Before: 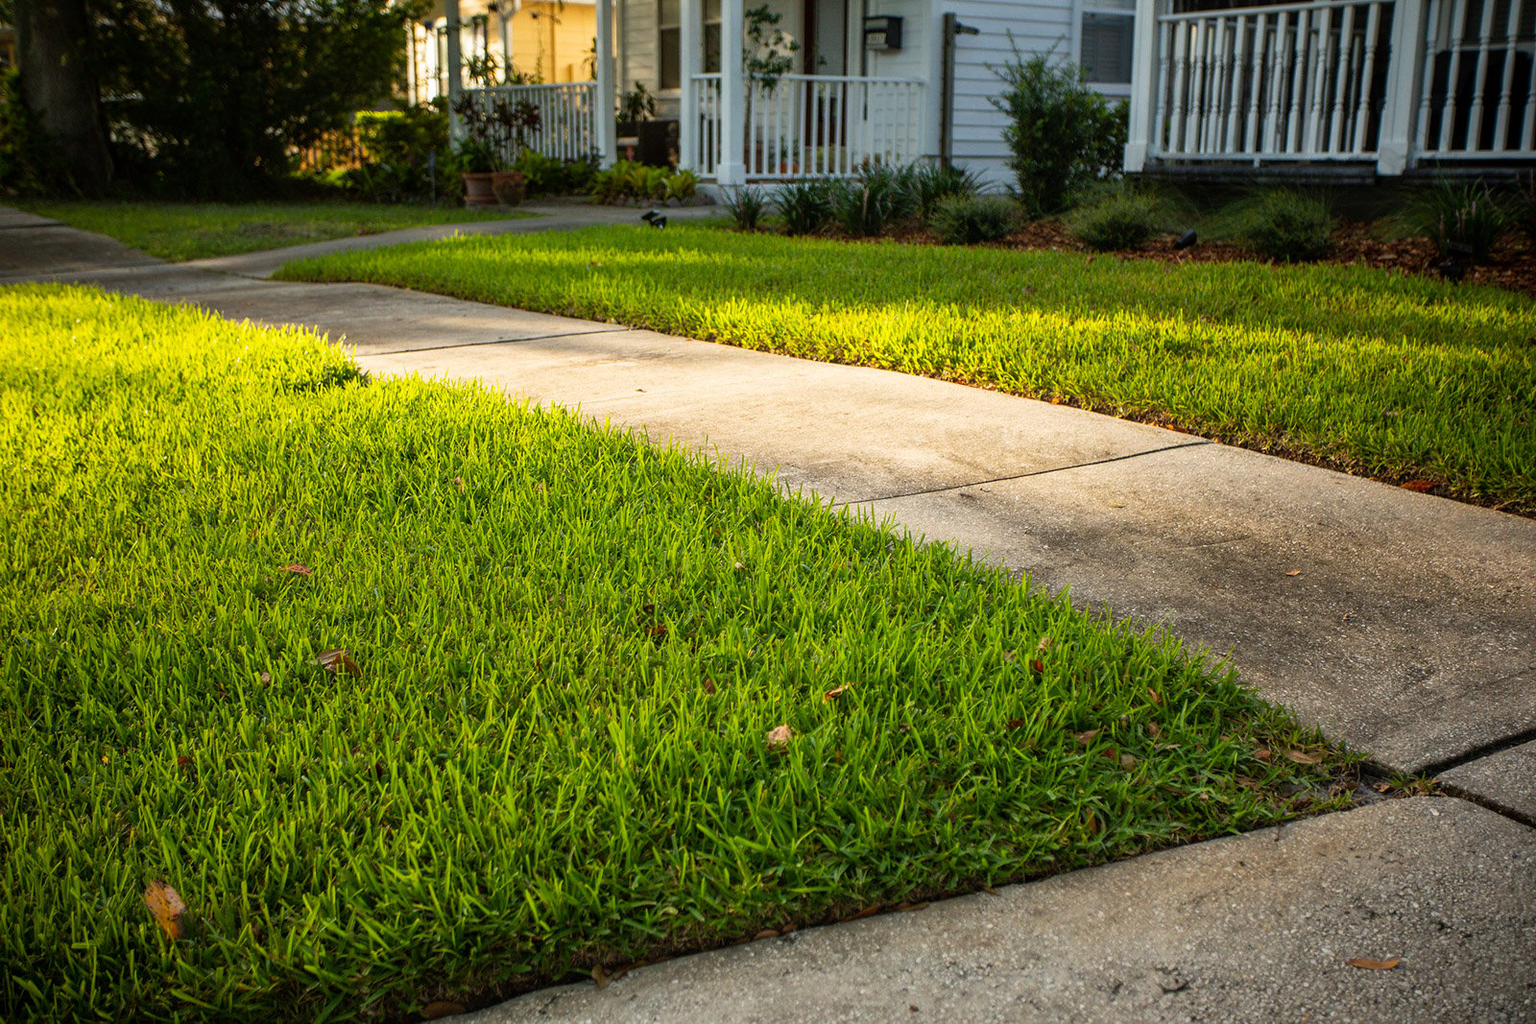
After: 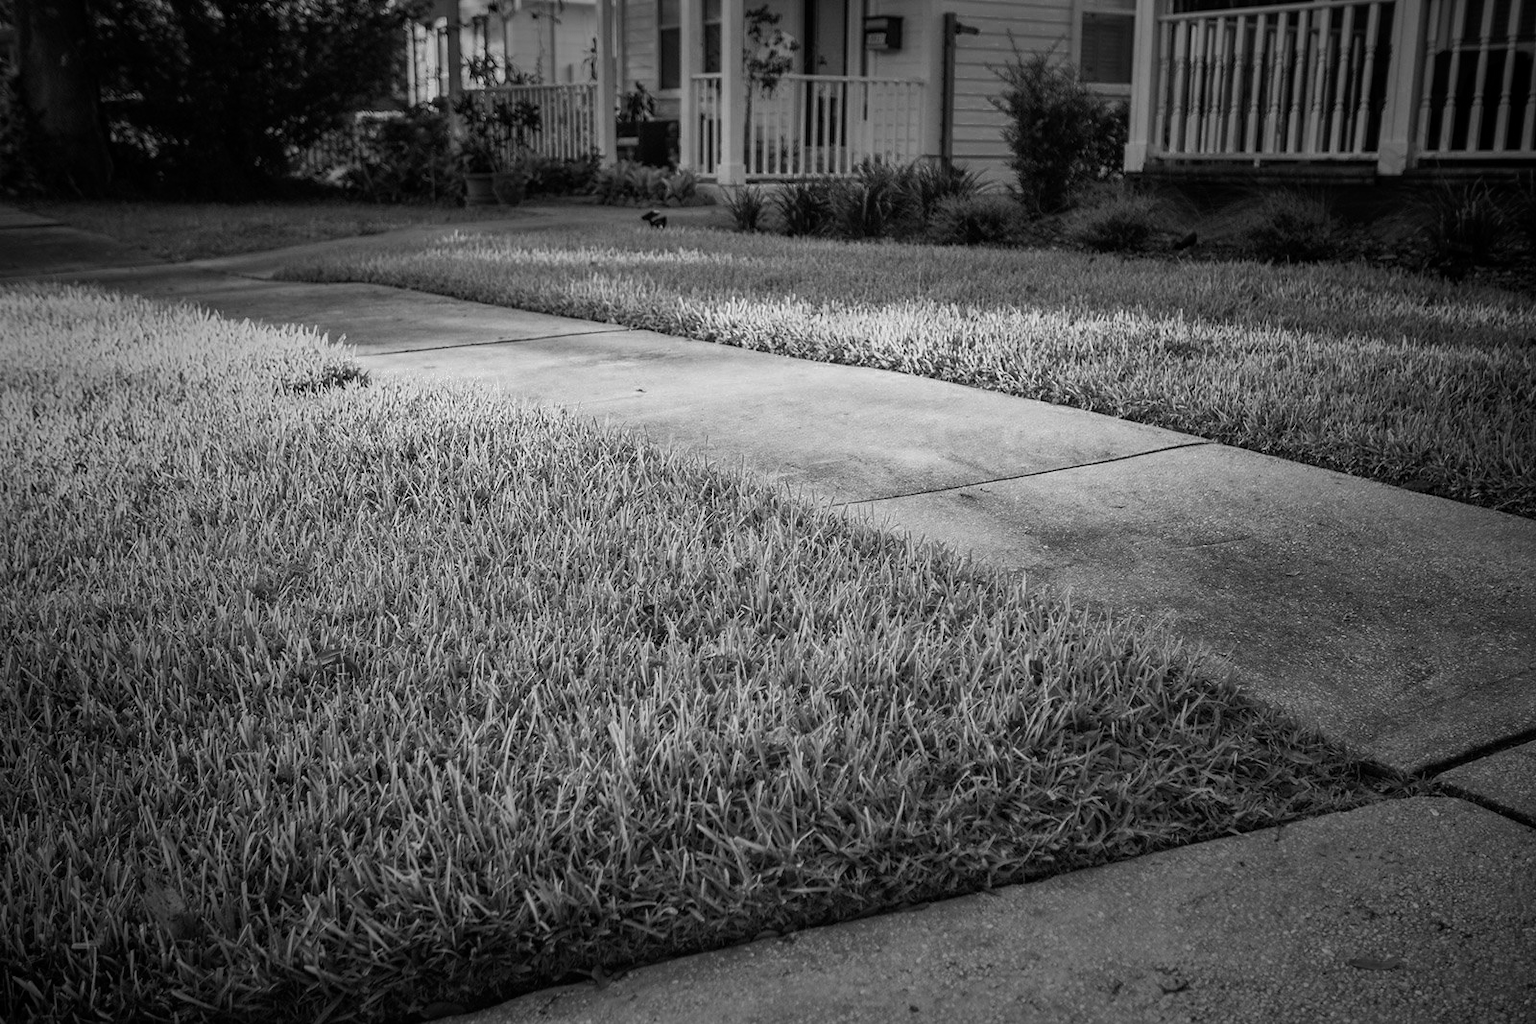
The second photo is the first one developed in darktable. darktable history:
color zones: curves: ch0 [(0.002, 0.589) (0.107, 0.484) (0.146, 0.249) (0.217, 0.352) (0.309, 0.525) (0.39, 0.404) (0.455, 0.169) (0.597, 0.055) (0.724, 0.212) (0.775, 0.691) (0.869, 0.571) (1, 0.587)]; ch1 [(0, 0) (0.143, 0) (0.286, 0) (0.429, 0) (0.571, 0) (0.714, 0) (0.857, 0)]
vignetting: fall-off start 48.41%, automatic ratio true, width/height ratio 1.29, unbound false
color balance rgb: perceptual saturation grading › global saturation 20%, perceptual saturation grading › highlights -25%, perceptual saturation grading › shadows 50%
color correction: highlights a* 5.59, highlights b* 5.24, saturation 0.68
